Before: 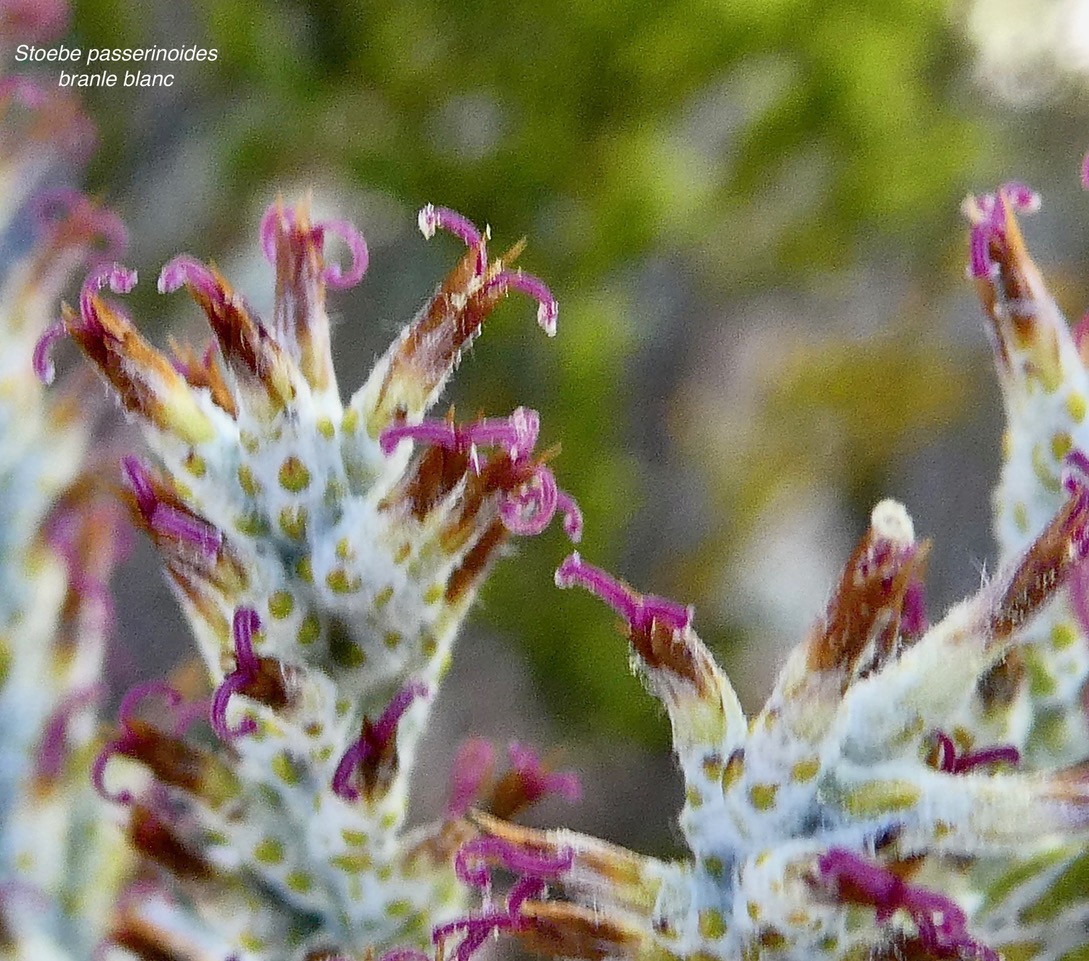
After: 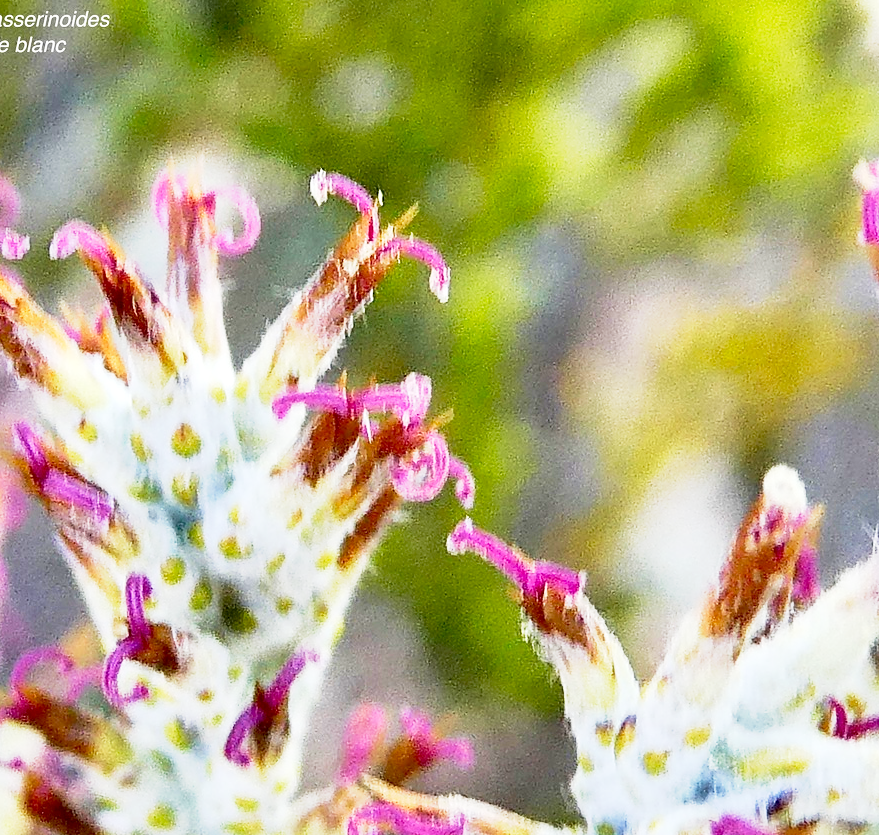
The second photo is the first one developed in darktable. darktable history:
crop: left 9.95%, top 3.565%, right 9.284%, bottom 9.452%
base curve: curves: ch0 [(0, 0) (0.088, 0.125) (0.176, 0.251) (0.354, 0.501) (0.613, 0.749) (1, 0.877)], preserve colors none
exposure: exposure 0.95 EV, compensate highlight preservation false
velvia: on, module defaults
